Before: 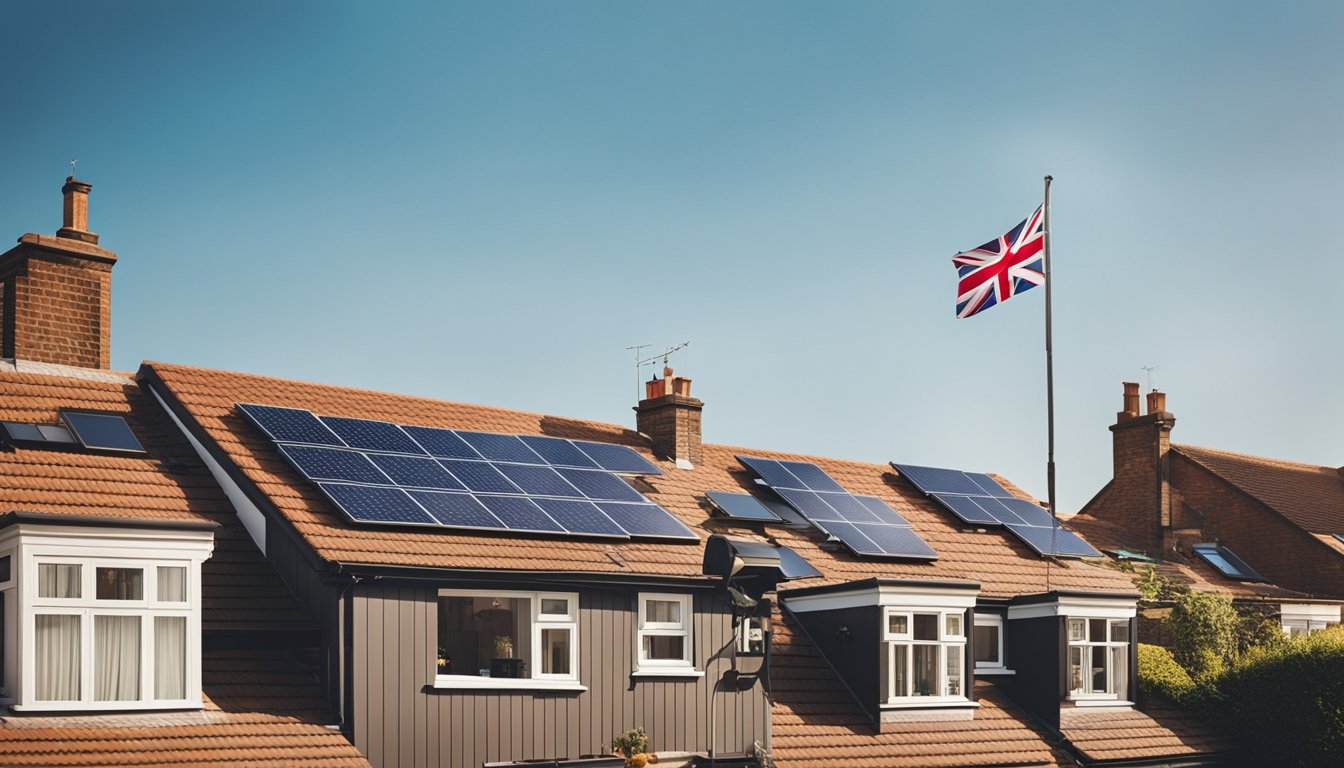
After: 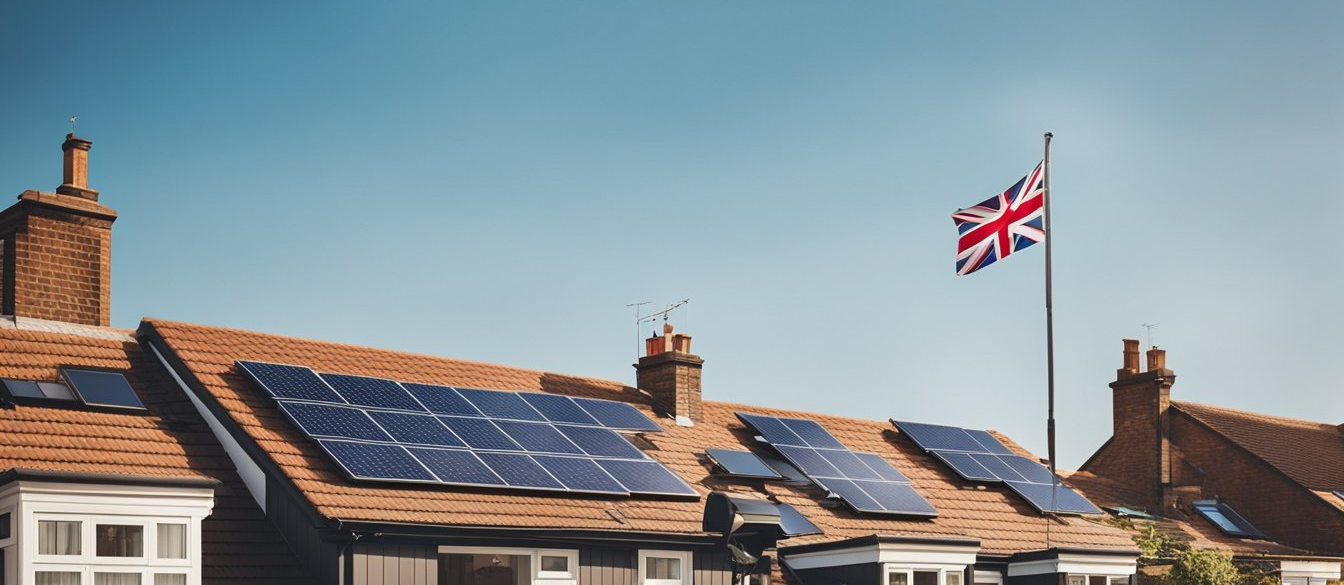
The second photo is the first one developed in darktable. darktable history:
crop: top 5.615%, bottom 17.906%
